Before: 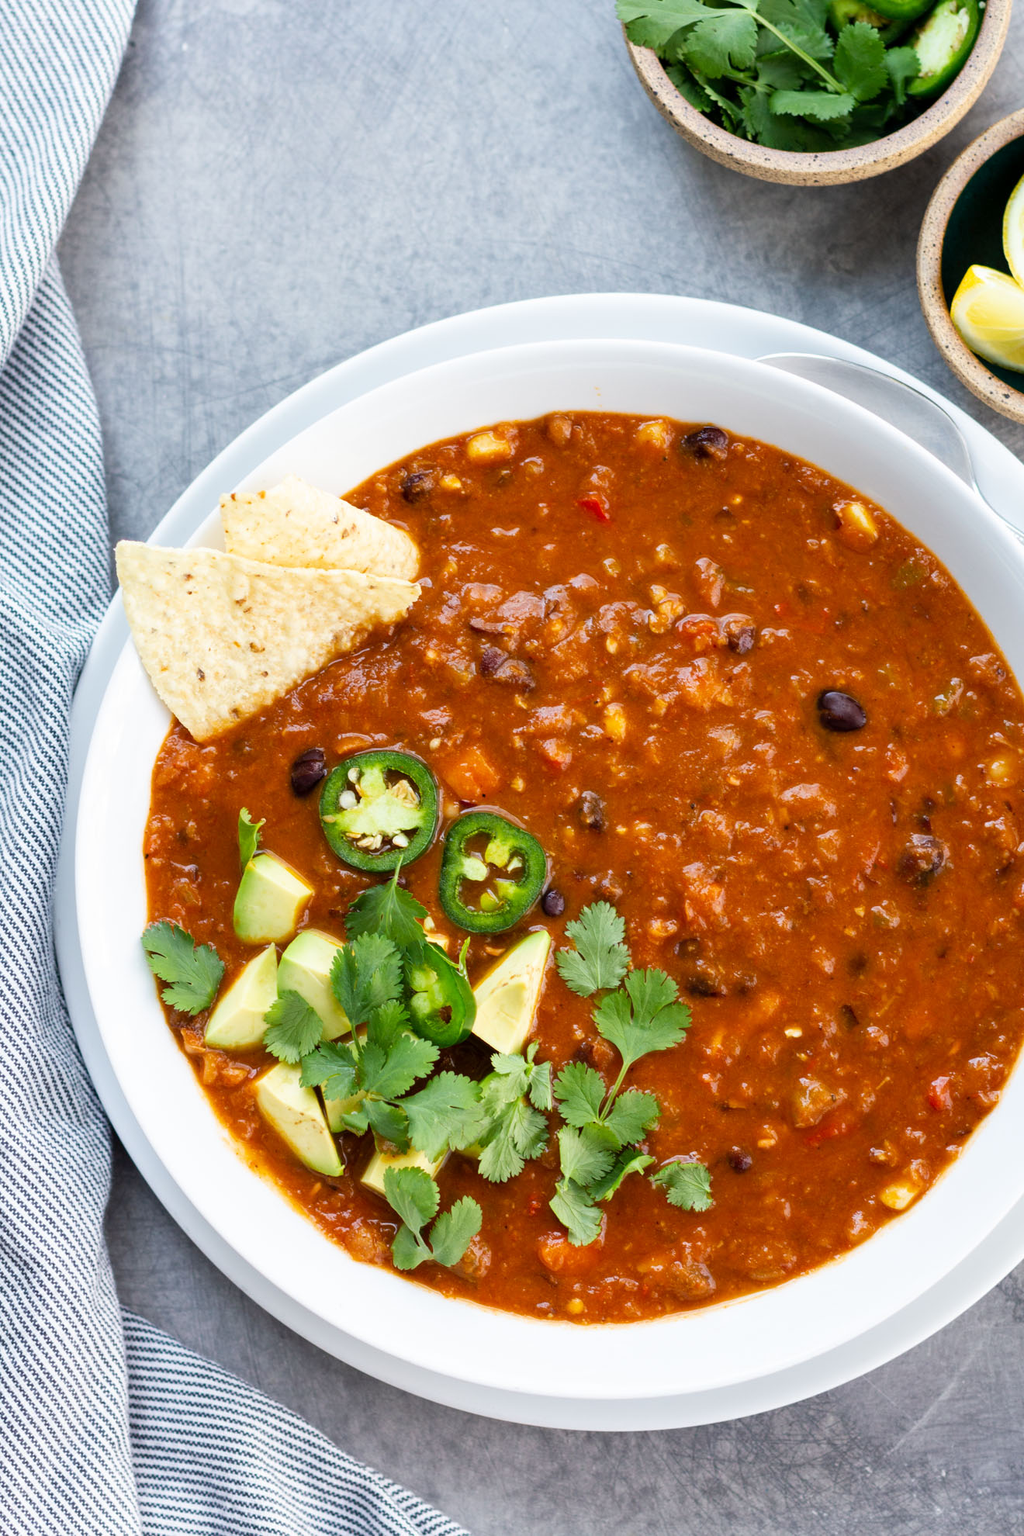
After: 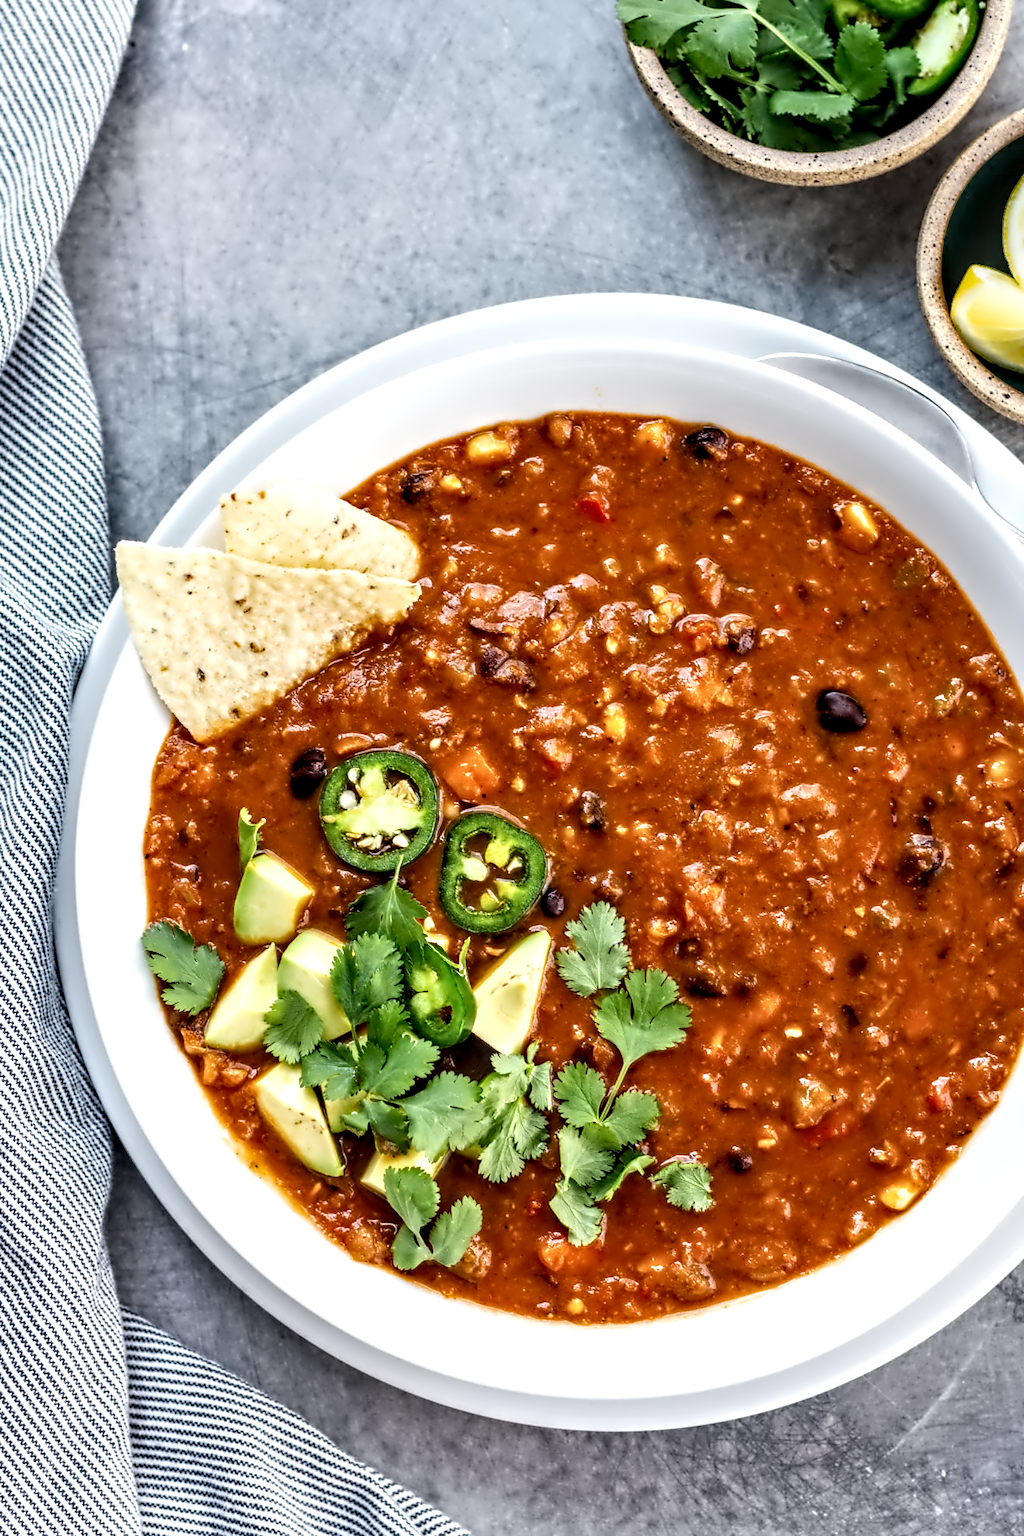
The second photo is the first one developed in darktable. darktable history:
local contrast: highlights 25%, detail 150%
contrast equalizer: octaves 7, y [[0.5, 0.542, 0.583, 0.625, 0.667, 0.708], [0.5 ×6], [0.5 ×6], [0, 0.033, 0.067, 0.1, 0.133, 0.167], [0, 0.05, 0.1, 0.15, 0.2, 0.25]]
